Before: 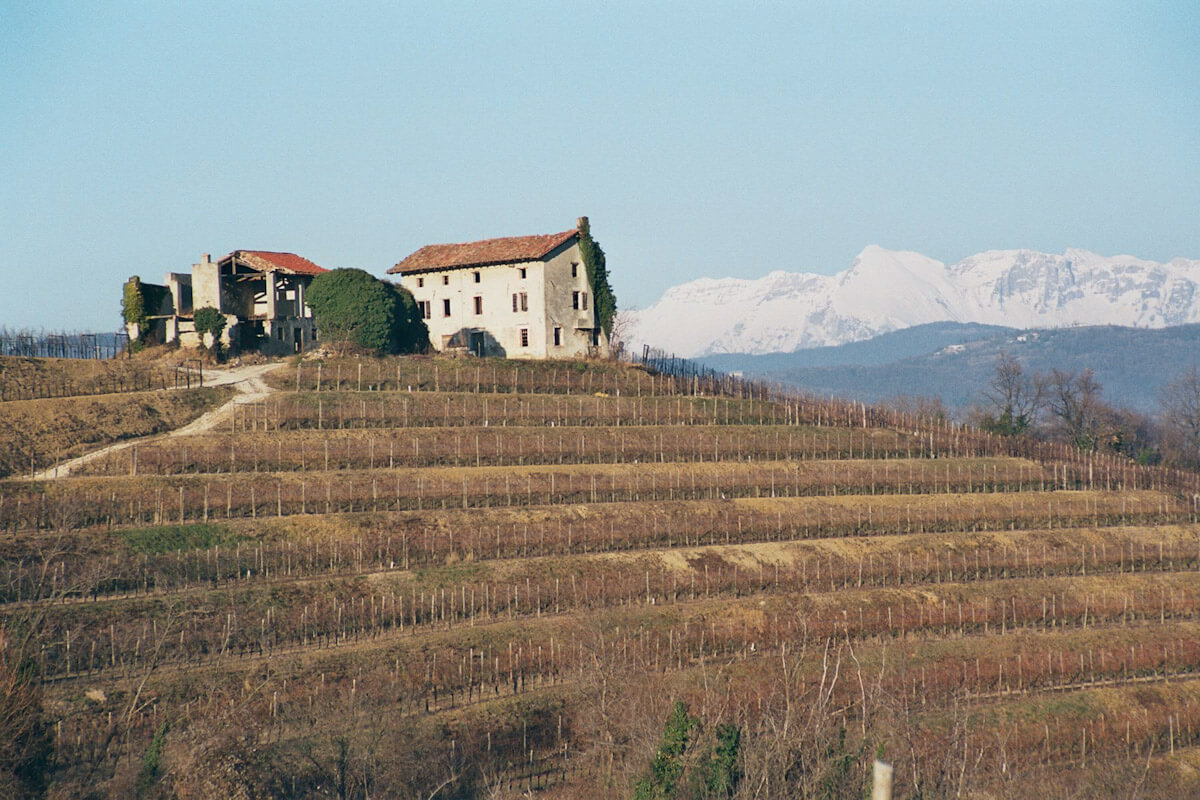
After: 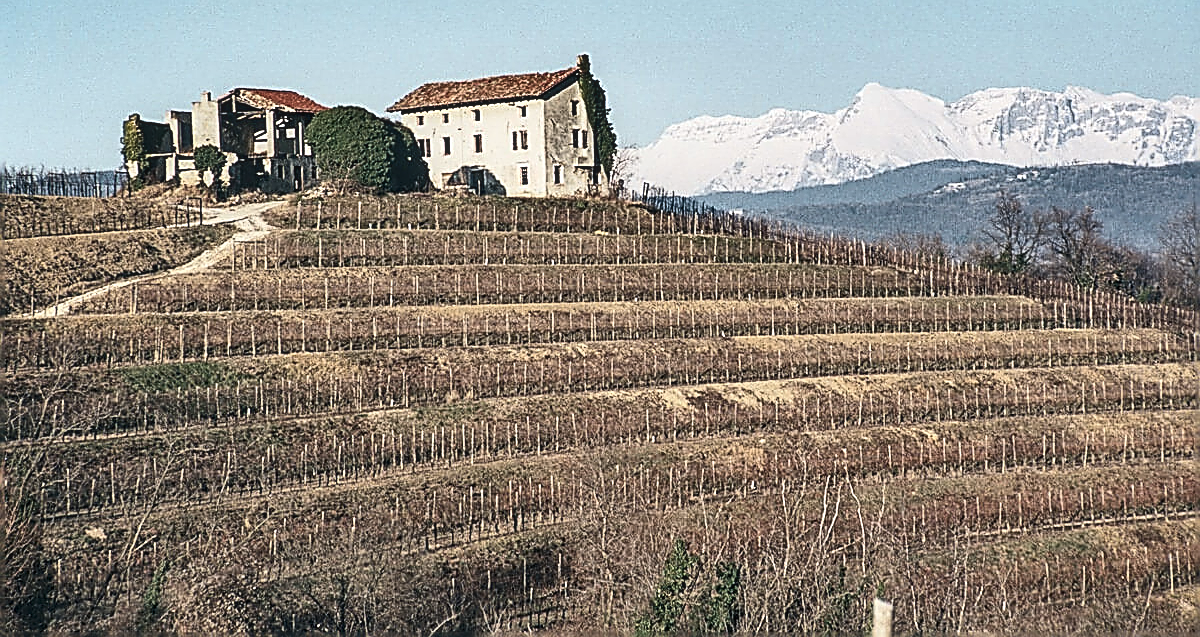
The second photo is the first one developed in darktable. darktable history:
exposure: exposure 0.2 EV, compensate exposure bias true, compensate highlight preservation false
crop and rotate: top 20.318%
contrast brightness saturation: contrast 0.247, saturation -0.307
tone equalizer: mask exposure compensation -0.492 EV
sharpen: amount 1.855
local contrast: on, module defaults
color balance rgb: global offset › luminance 0.771%, perceptual saturation grading › global saturation 0.769%, global vibrance 20%
shadows and highlights: radius 106.88, shadows 43.99, highlights -67.87, low approximation 0.01, soften with gaussian
